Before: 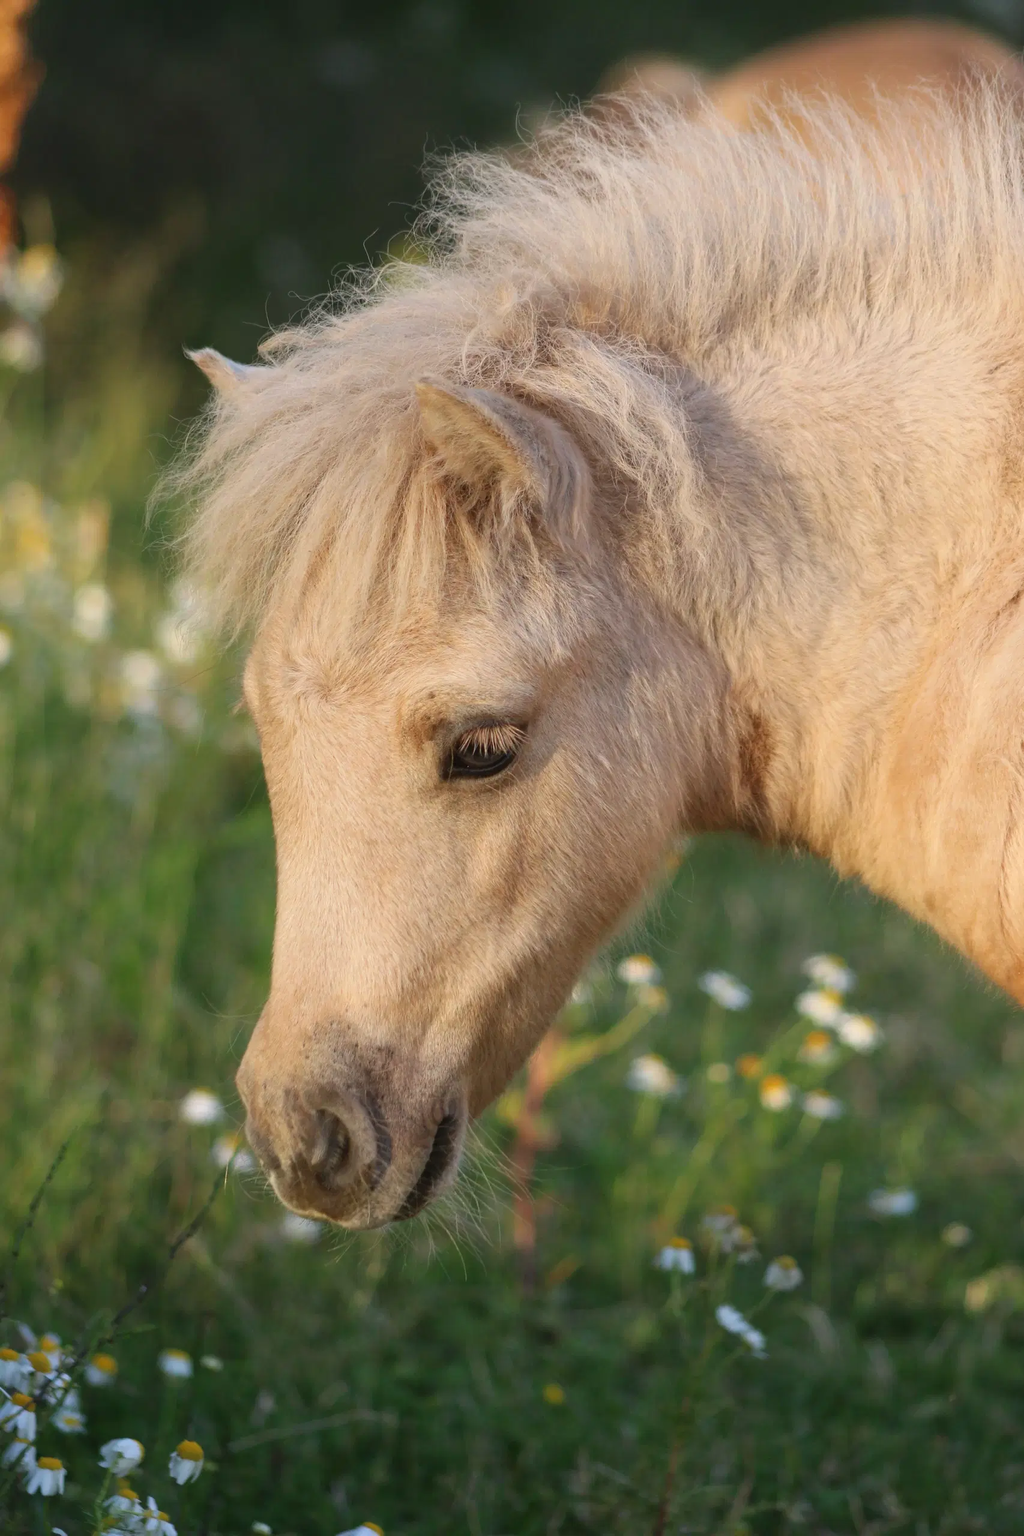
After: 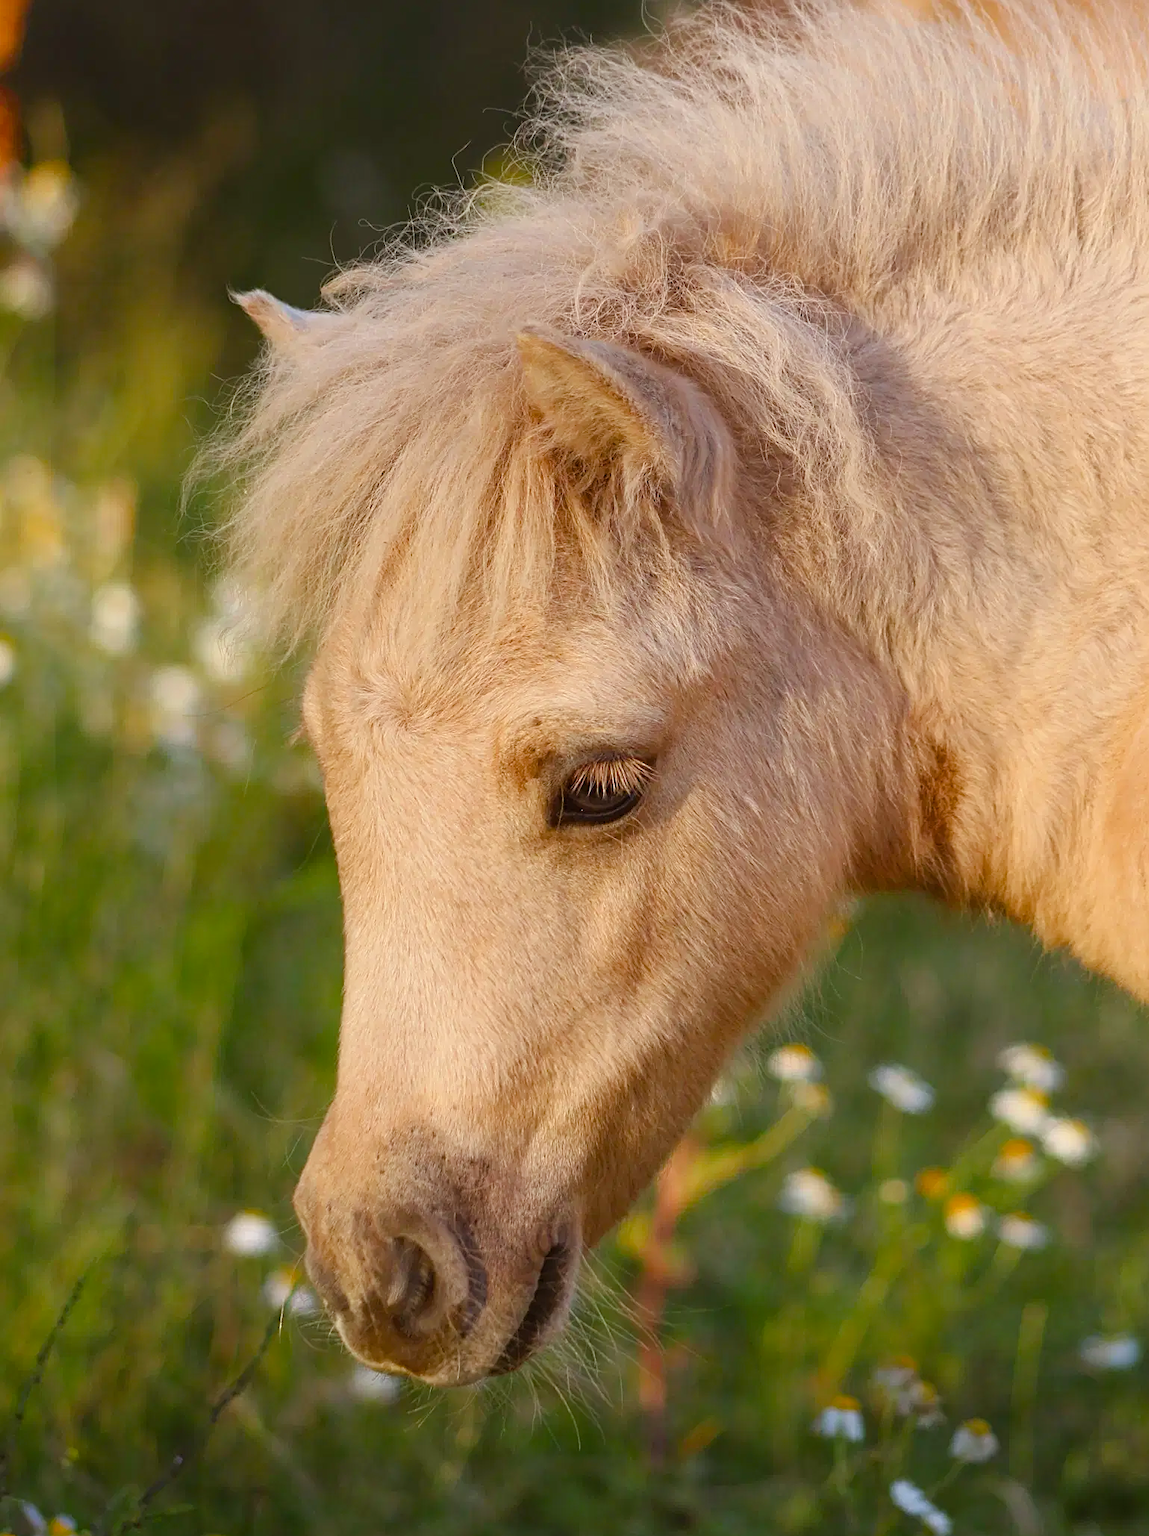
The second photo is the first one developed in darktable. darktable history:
color balance rgb: power › chroma 1.029%, power › hue 25.68°, perceptual saturation grading › global saturation 0.64%, perceptual saturation grading › highlights -9.384%, perceptual saturation grading › mid-tones 18.795%, perceptual saturation grading › shadows 28.618%, global vibrance 20%
sharpen: on, module defaults
crop: top 7.517%, right 9.714%, bottom 12.078%
